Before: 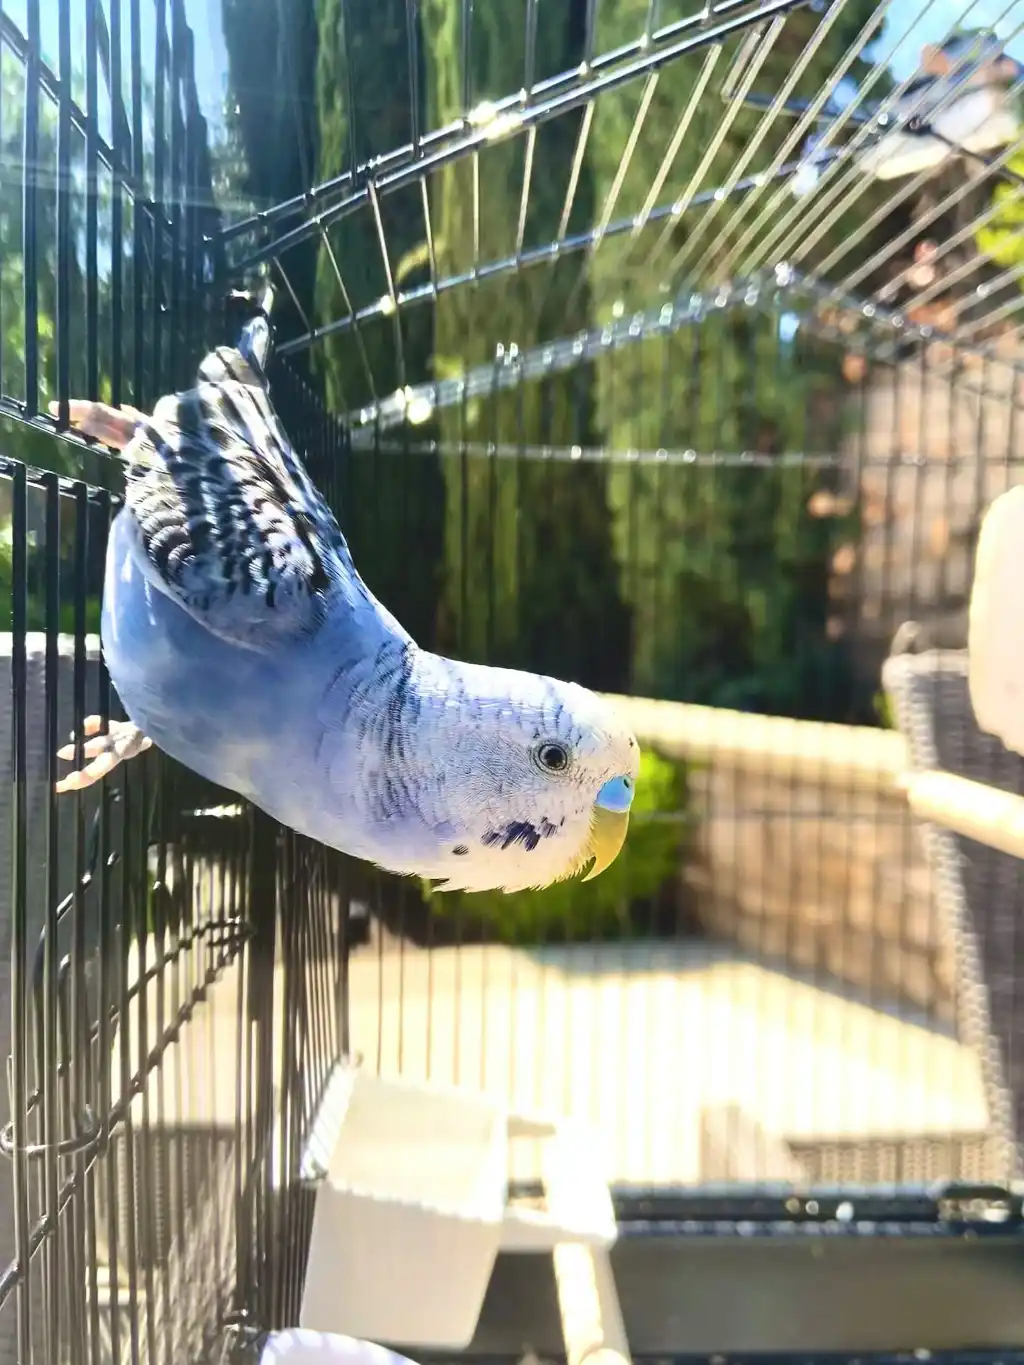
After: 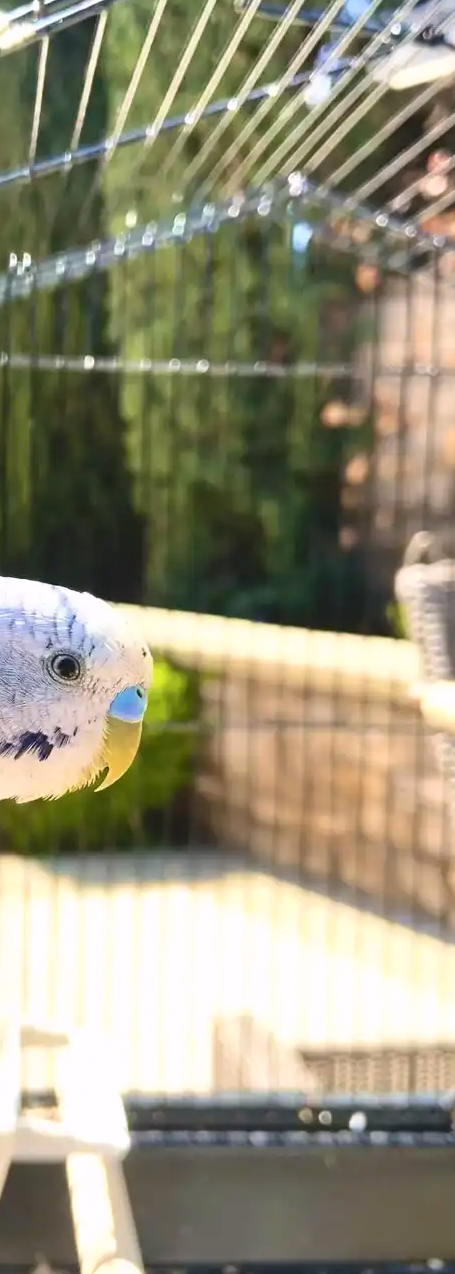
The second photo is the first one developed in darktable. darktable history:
color correction: highlights a* 3.12, highlights b* -1.55, shadows a* -0.101, shadows b* 2.52, saturation 0.98
crop: left 47.628%, top 6.643%, right 7.874%
